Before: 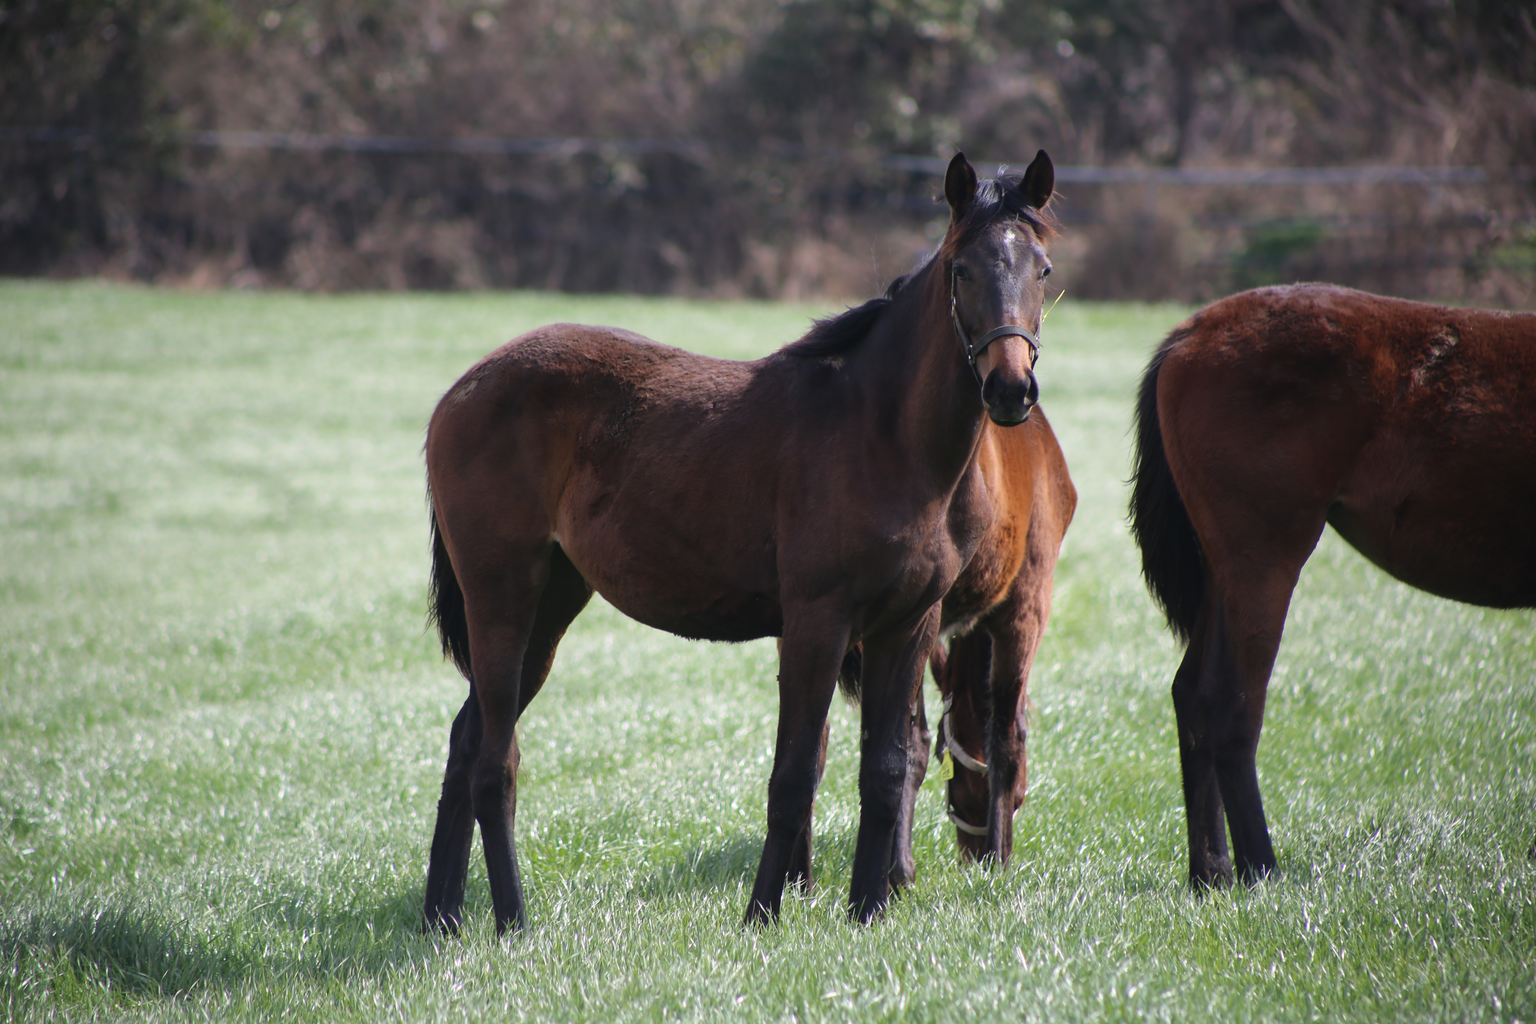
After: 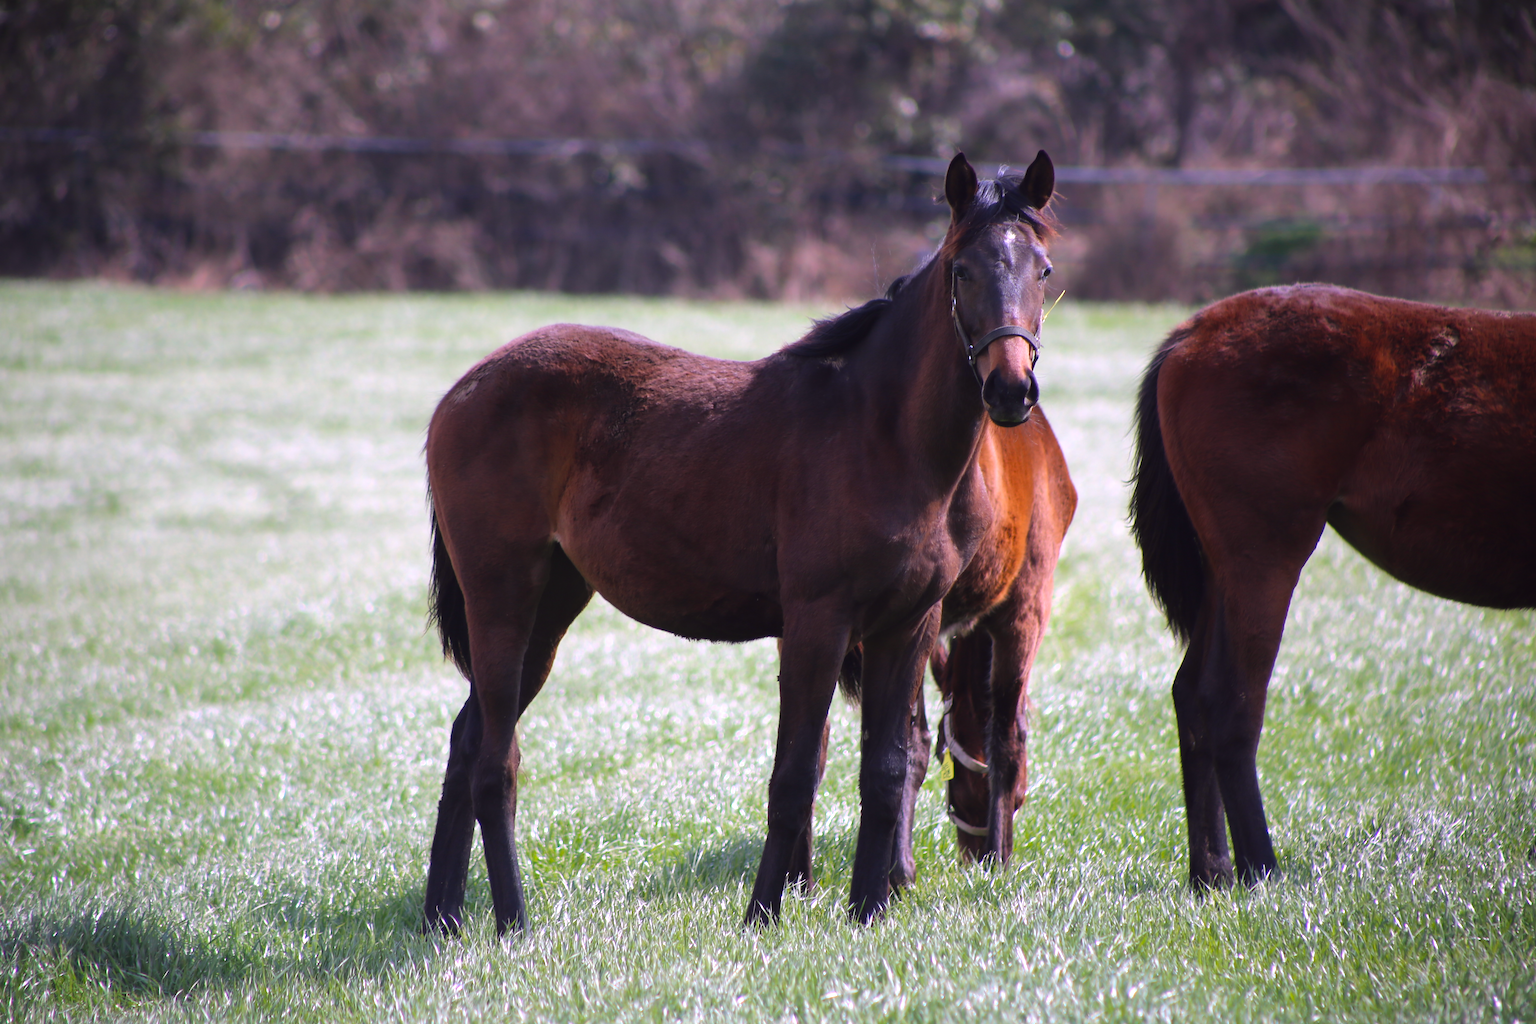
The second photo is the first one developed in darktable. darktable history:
color balance: lift [1, 1.001, 0.999, 1.001], gamma [1, 1.004, 1.007, 0.993], gain [1, 0.991, 0.987, 1.013], contrast 7.5%, contrast fulcrum 10%, output saturation 115%
white balance: red 1.066, blue 1.119
